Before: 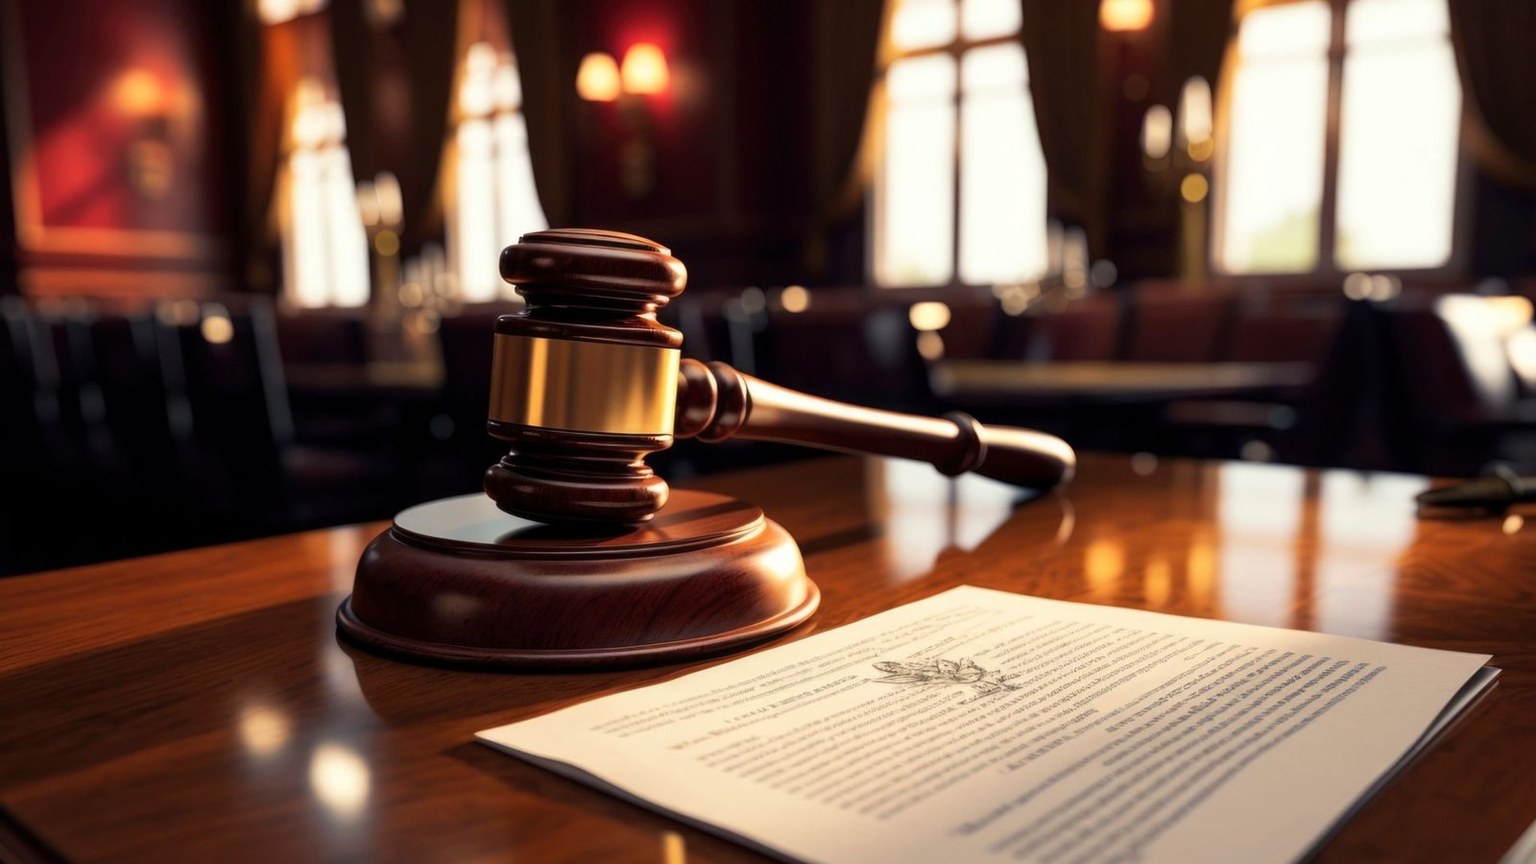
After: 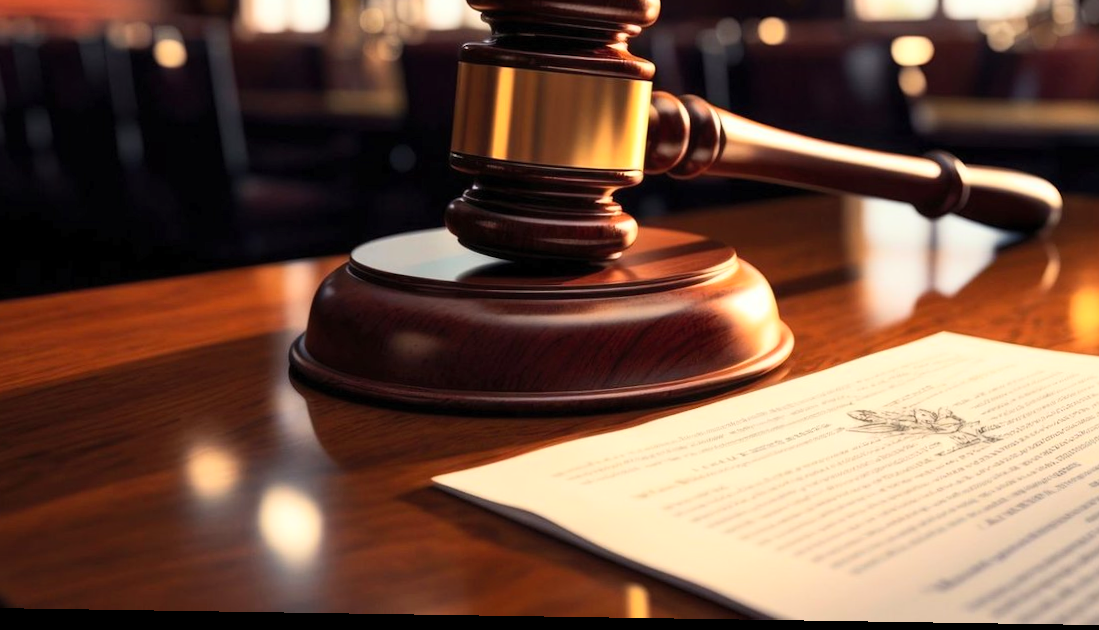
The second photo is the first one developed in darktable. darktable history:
contrast brightness saturation: contrast 0.196, brightness 0.152, saturation 0.139
crop and rotate: angle -0.882°, left 4.045%, top 31.823%, right 27.812%
